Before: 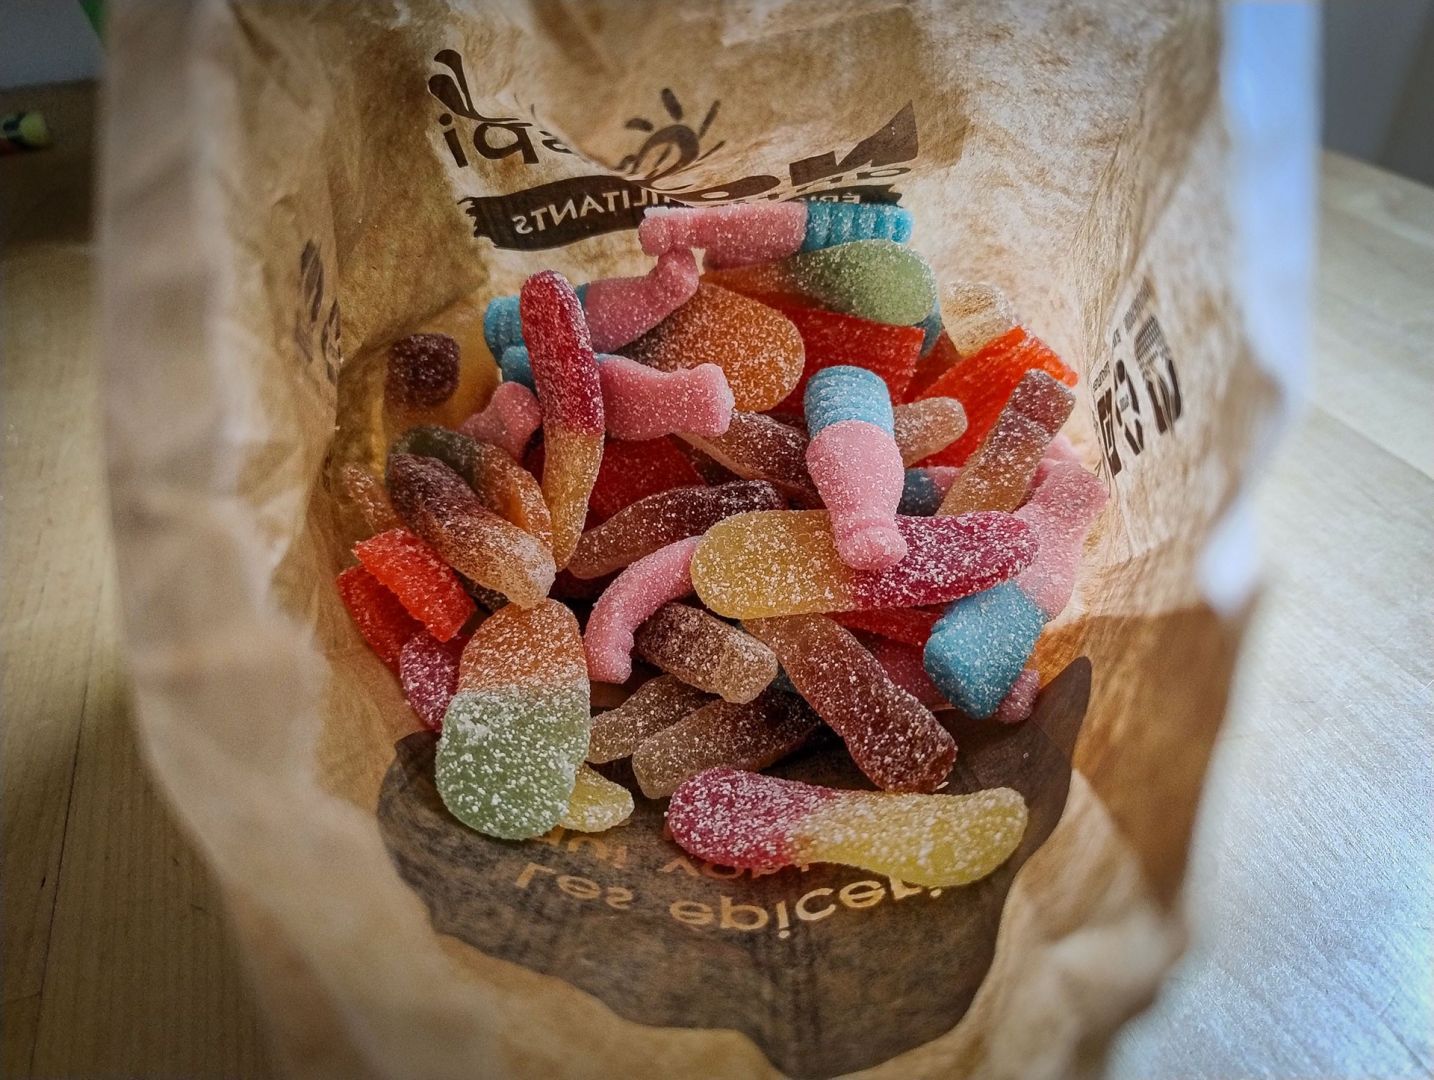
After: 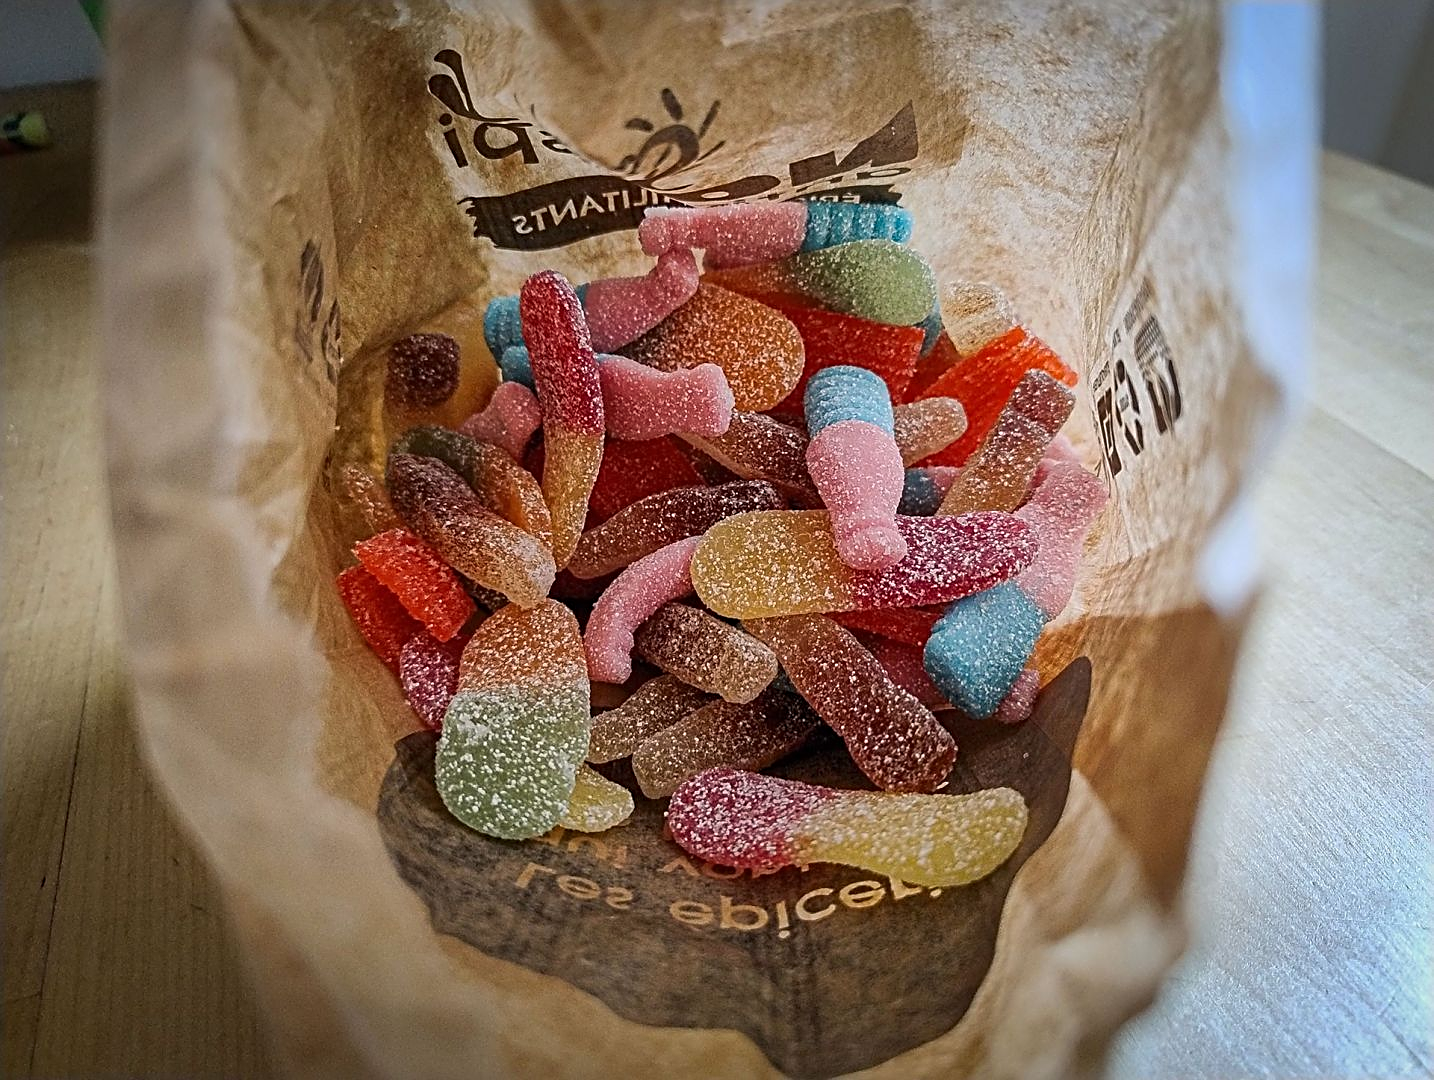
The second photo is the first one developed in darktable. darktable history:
sharpen: radius 2.546, amount 0.642
